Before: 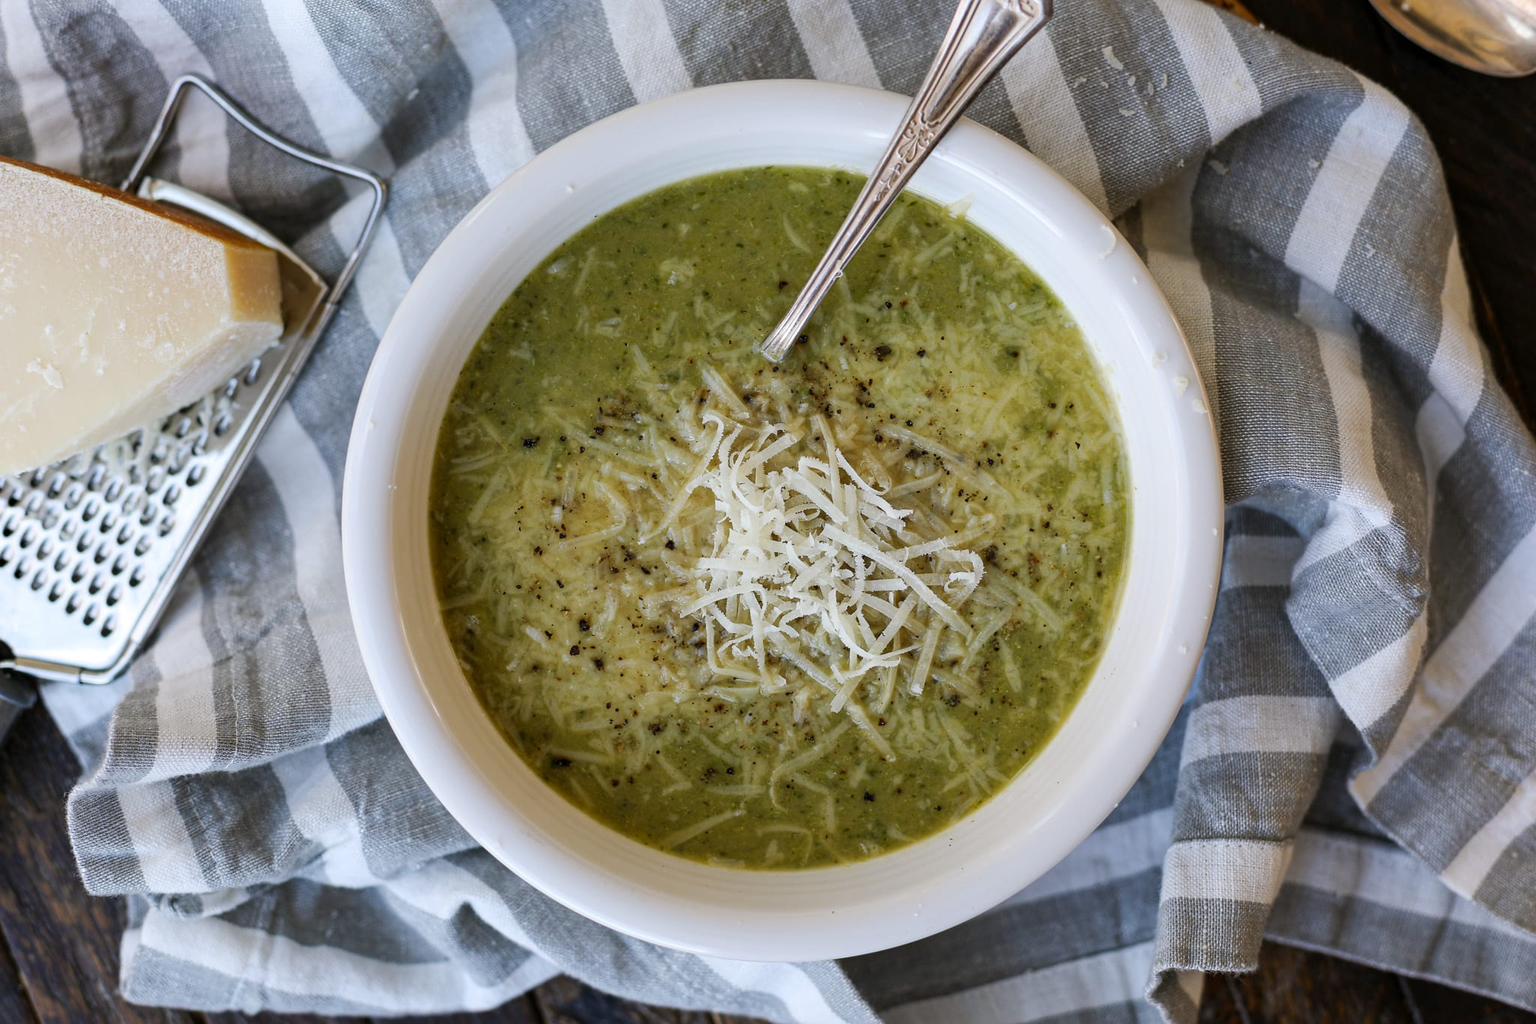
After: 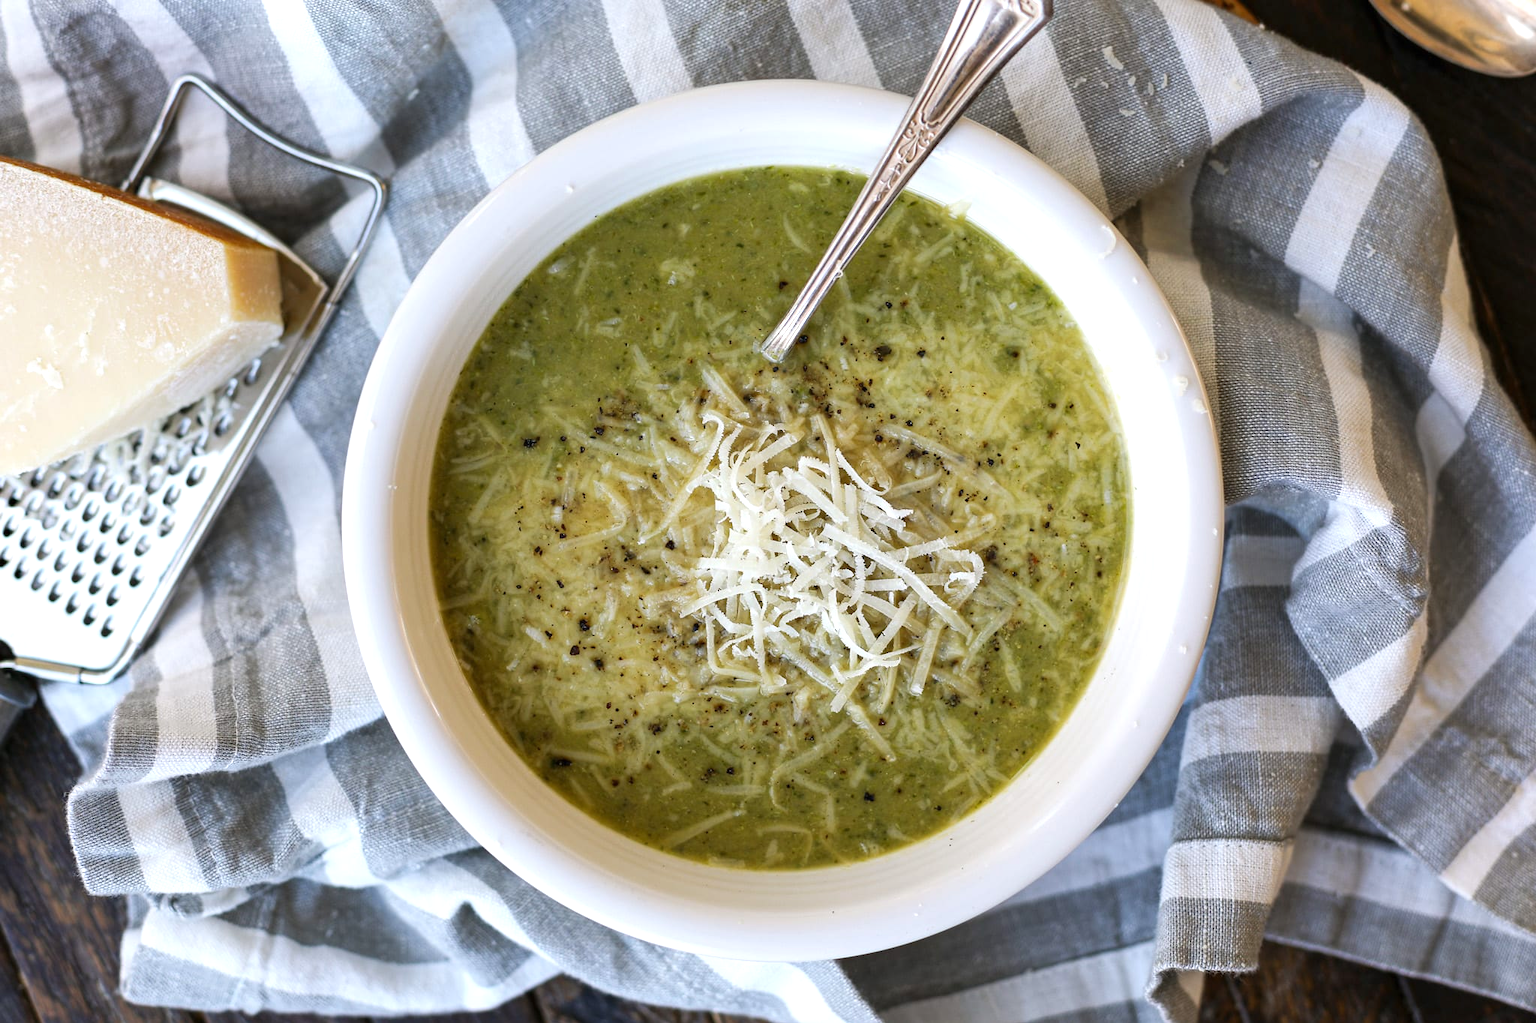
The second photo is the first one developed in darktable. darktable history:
tone equalizer: on, module defaults
exposure: black level correction 0, exposure 0.5 EV, compensate exposure bias true, compensate highlight preservation false
